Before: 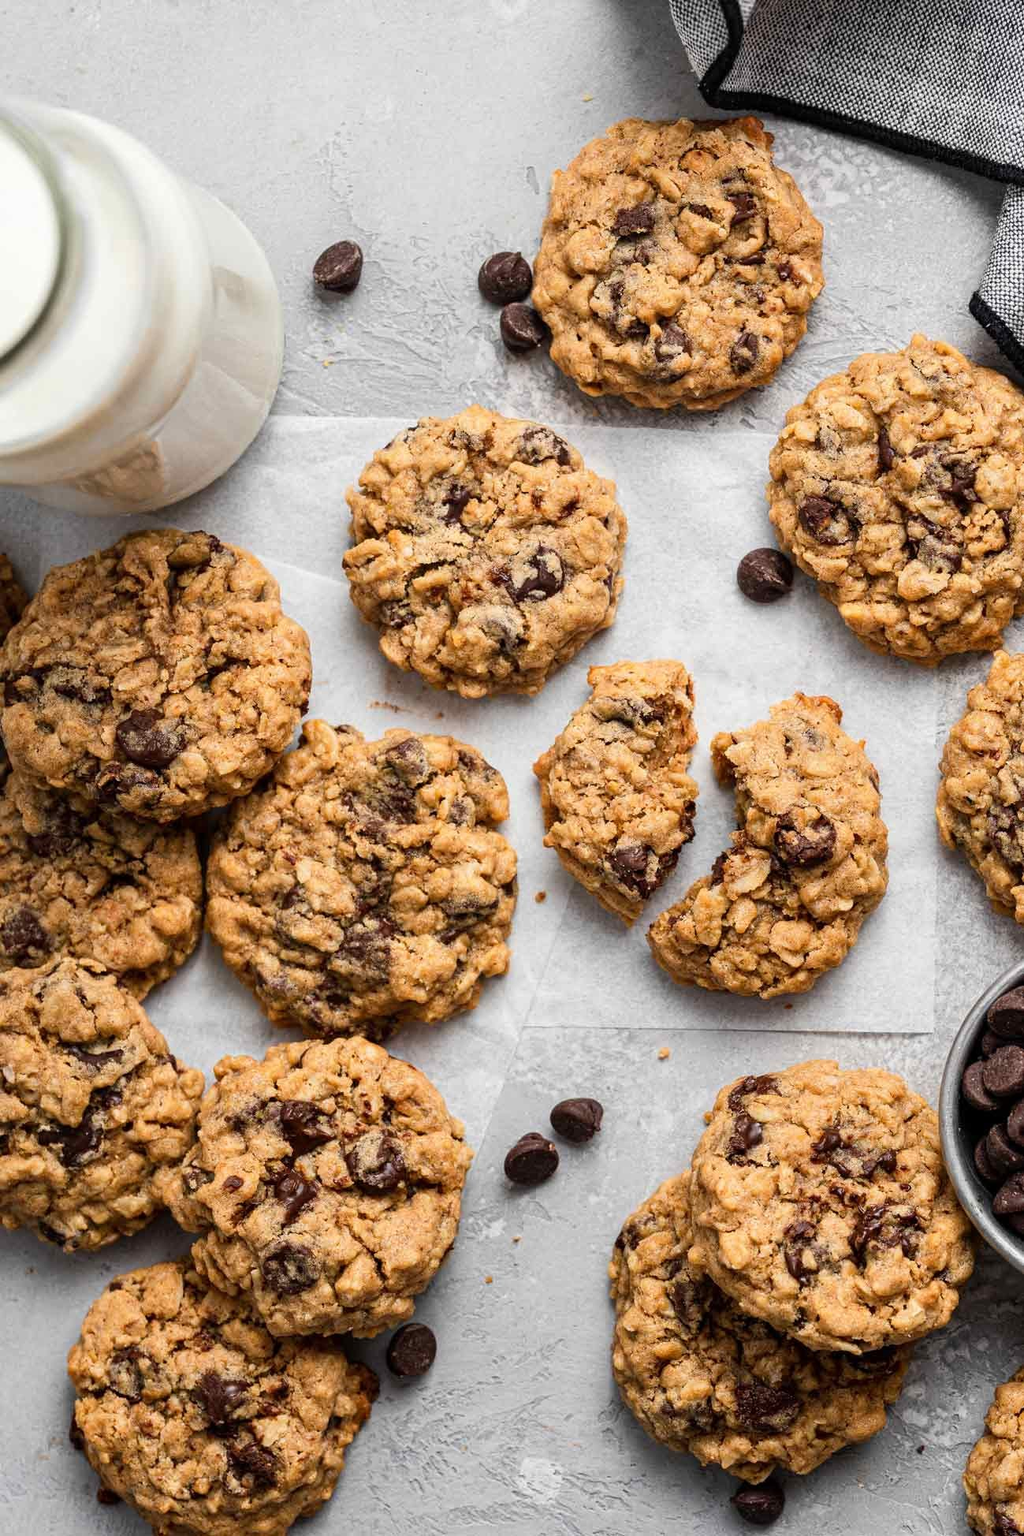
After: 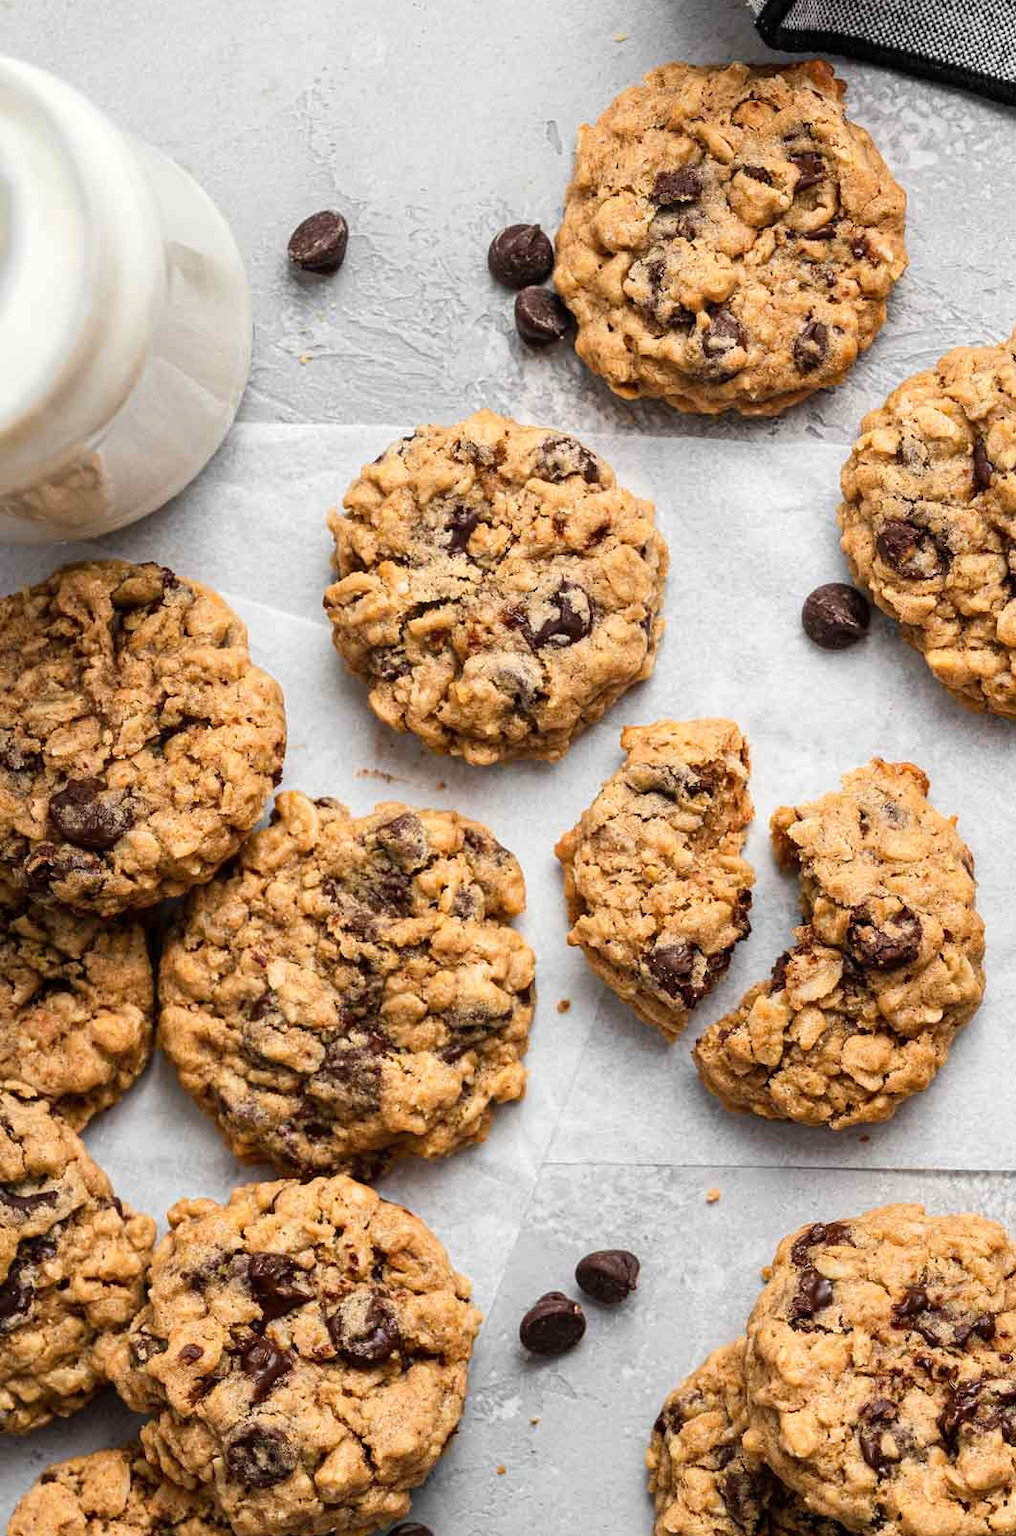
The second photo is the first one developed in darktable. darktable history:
crop and rotate: left 7.442%, top 4.378%, right 10.616%, bottom 13.094%
exposure: exposure 0.081 EV, compensate highlight preservation false
